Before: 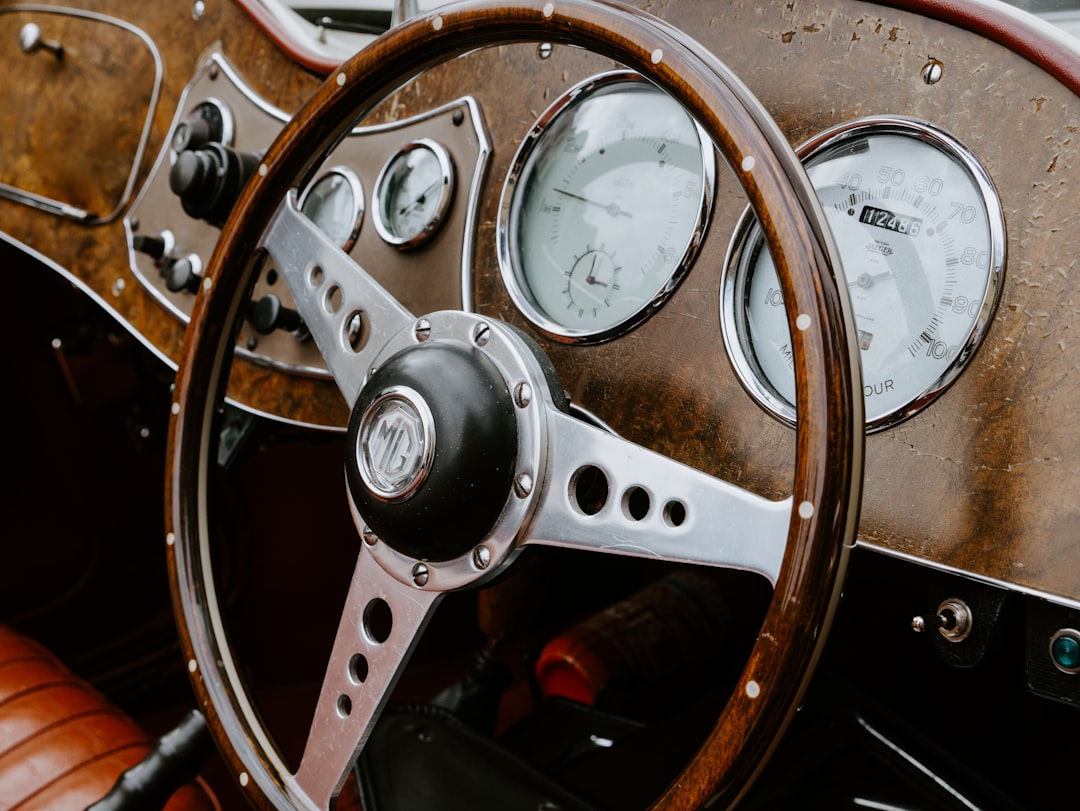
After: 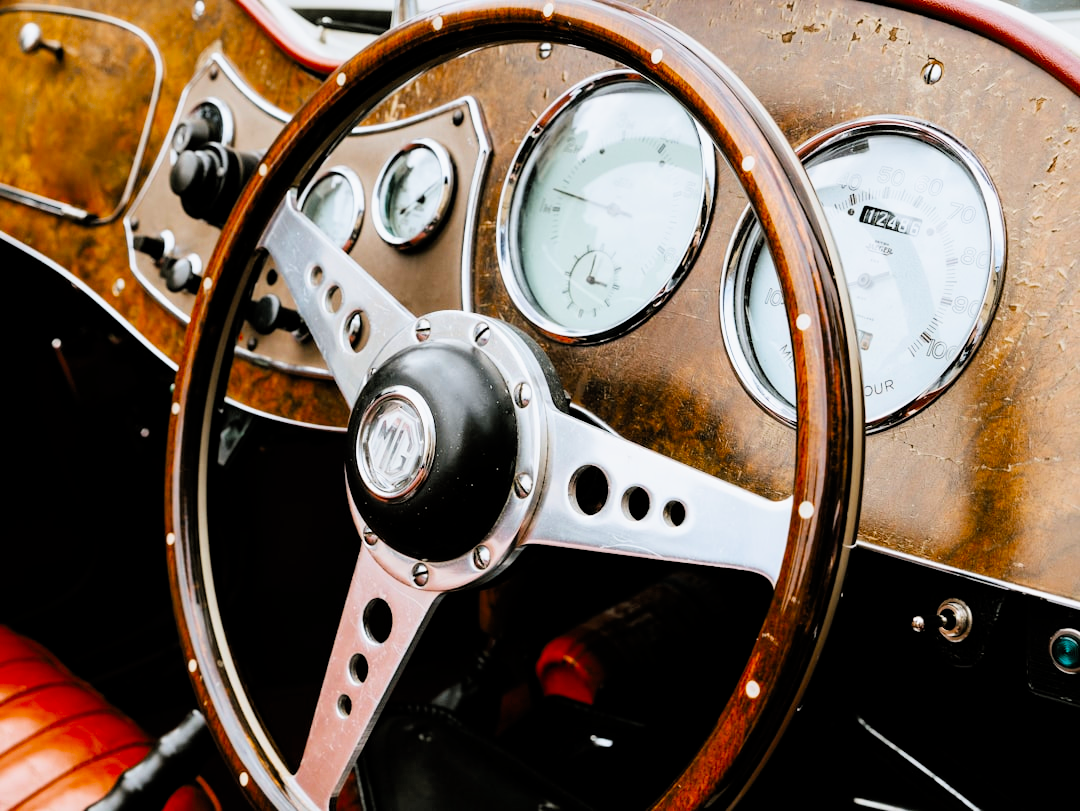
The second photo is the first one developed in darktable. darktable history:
exposure: black level correction -0.002, exposure 1.115 EV, compensate highlight preservation false
filmic rgb: black relative exposure -7.75 EV, white relative exposure 4.4 EV, threshold 3 EV, target black luminance 0%, hardness 3.76, latitude 50.51%, contrast 1.074, highlights saturation mix 10%, shadows ↔ highlights balance -0.22%, color science v4 (2020), enable highlight reconstruction true
